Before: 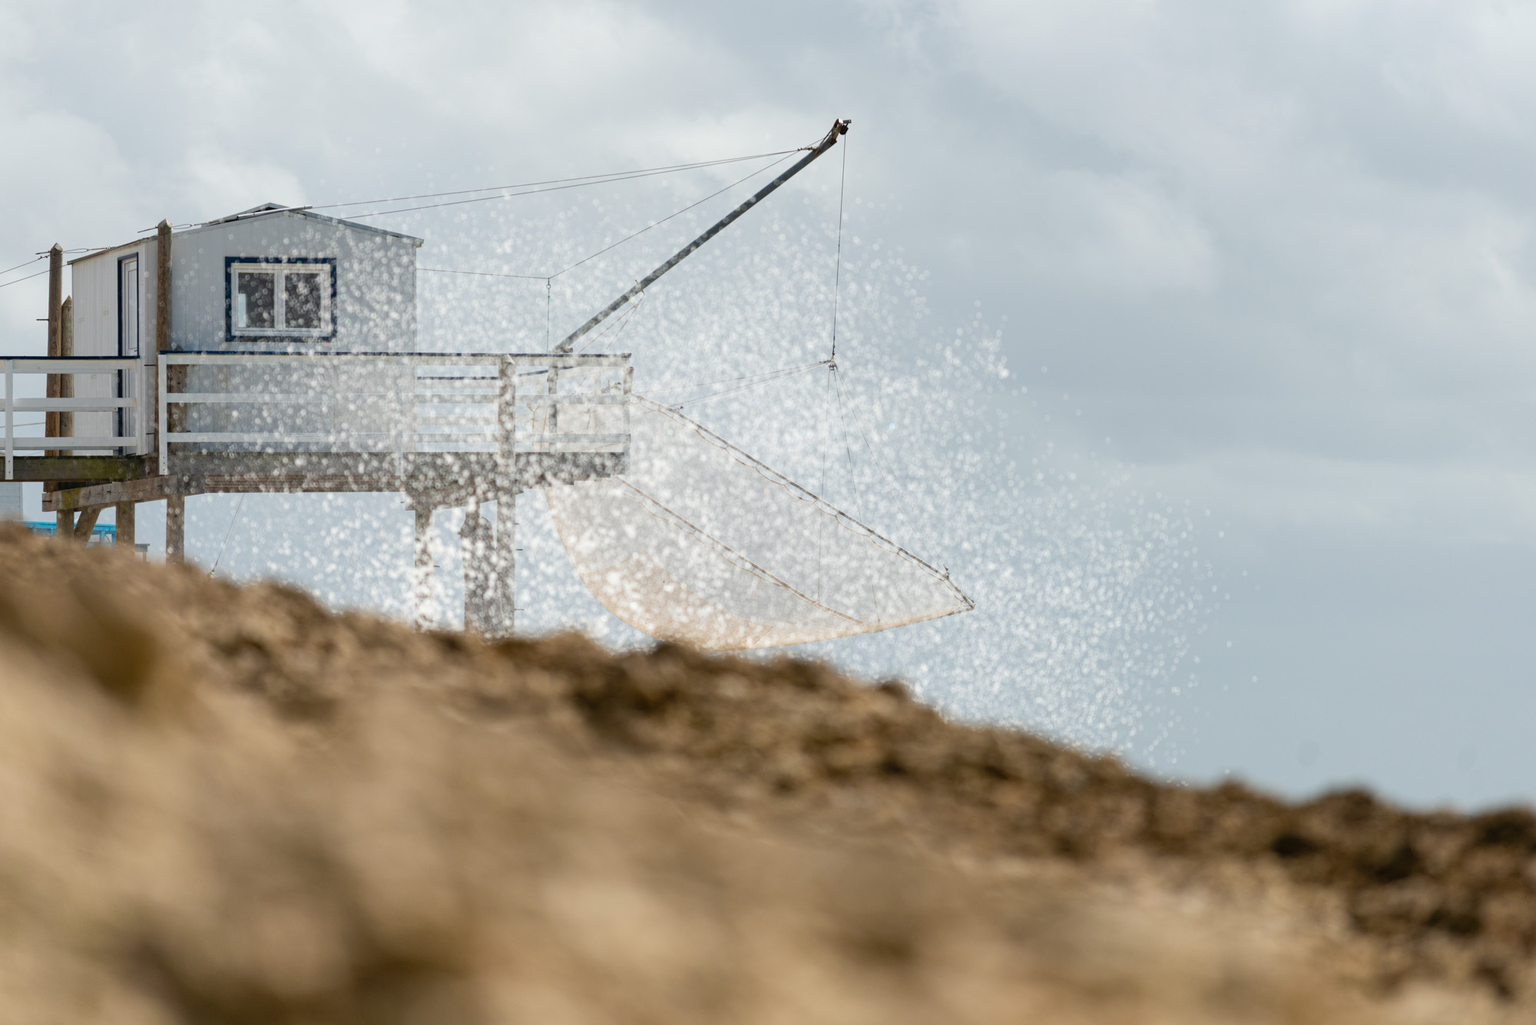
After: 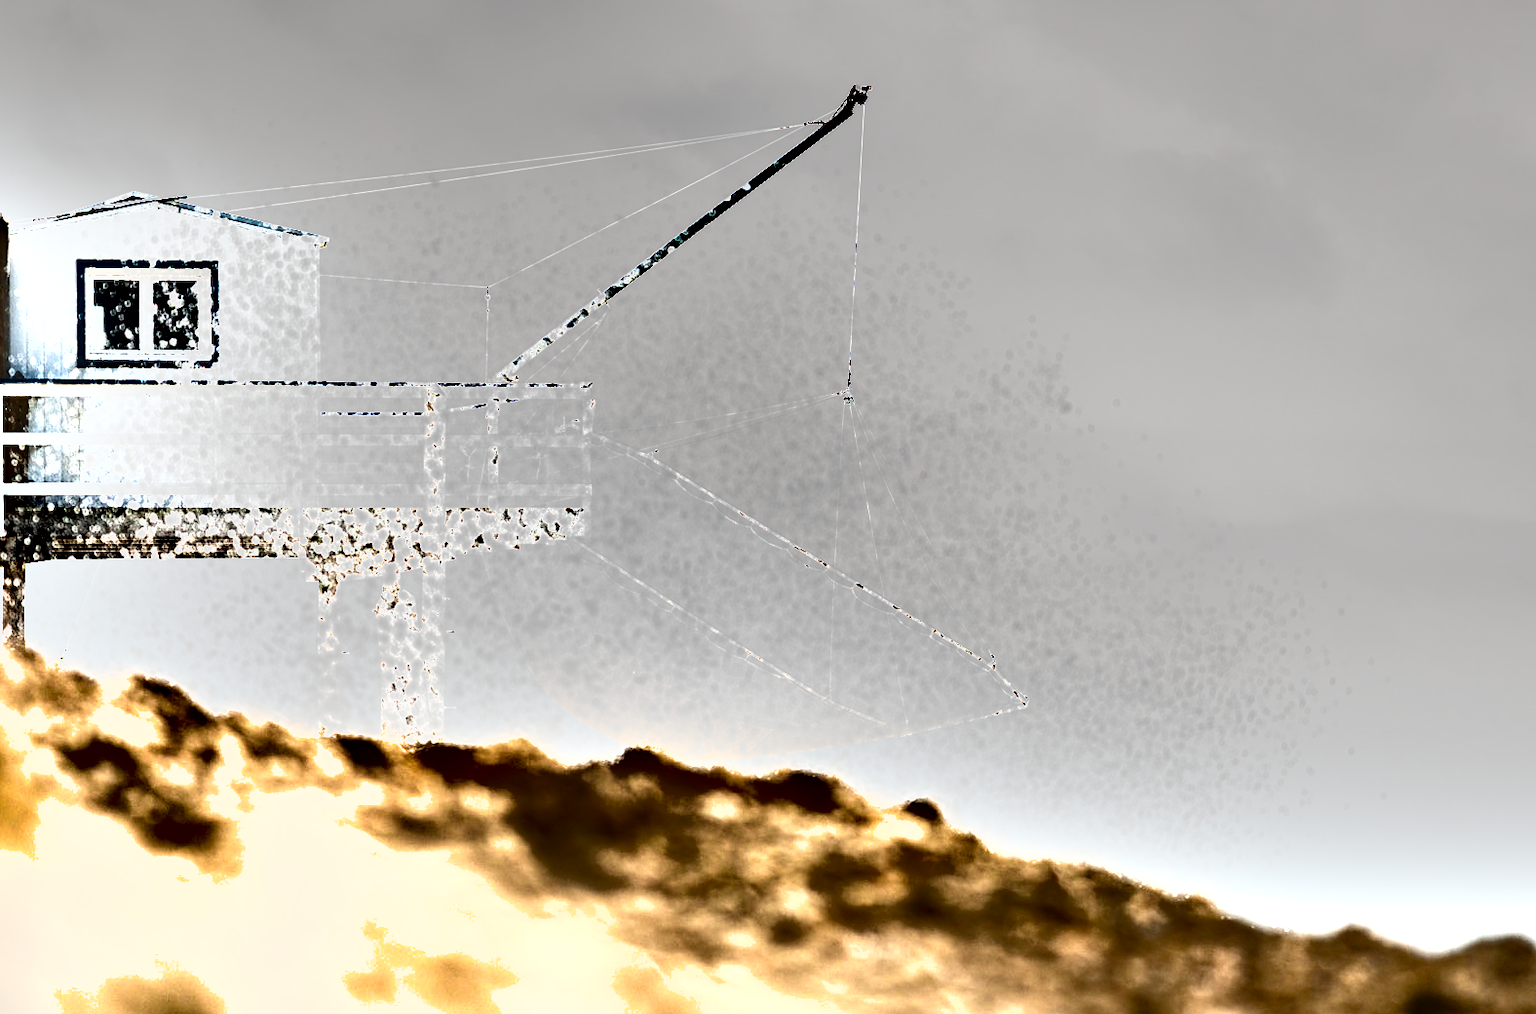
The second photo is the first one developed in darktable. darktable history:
exposure: black level correction 0.001, exposure 0.499 EV, compensate exposure bias true, compensate highlight preservation false
sharpen: amount 0.211
shadows and highlights: low approximation 0.01, soften with gaussian
levels: levels [0, 0.352, 0.703]
crop and rotate: left 10.719%, top 5.143%, right 10.453%, bottom 16.859%
contrast brightness saturation: contrast 0.296
